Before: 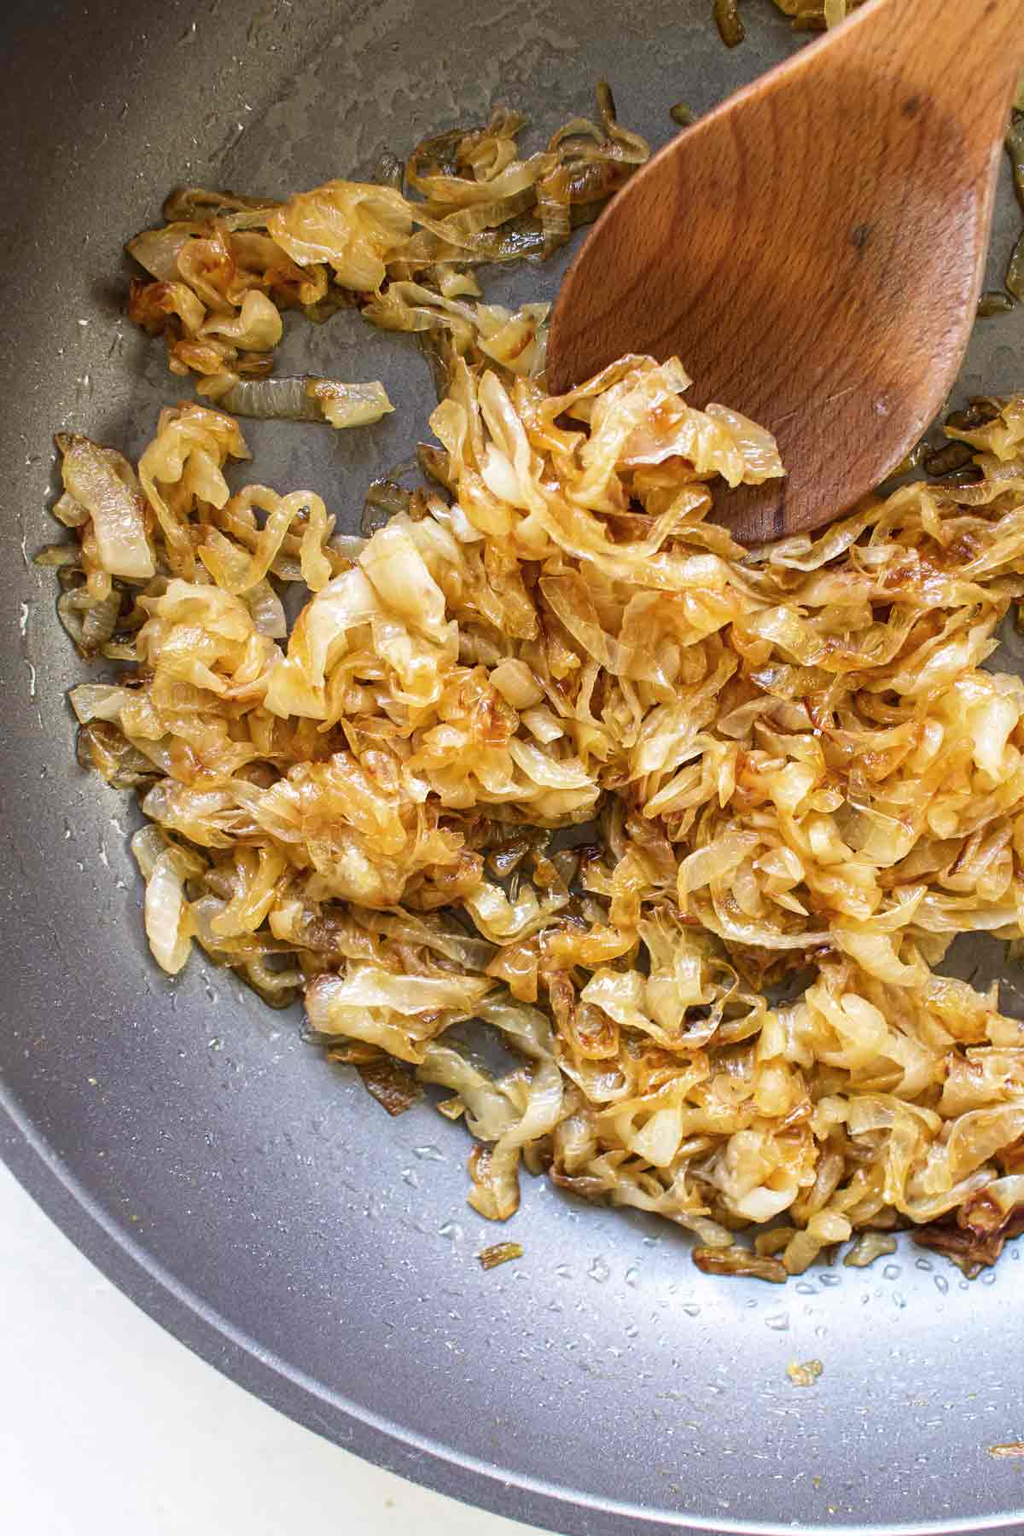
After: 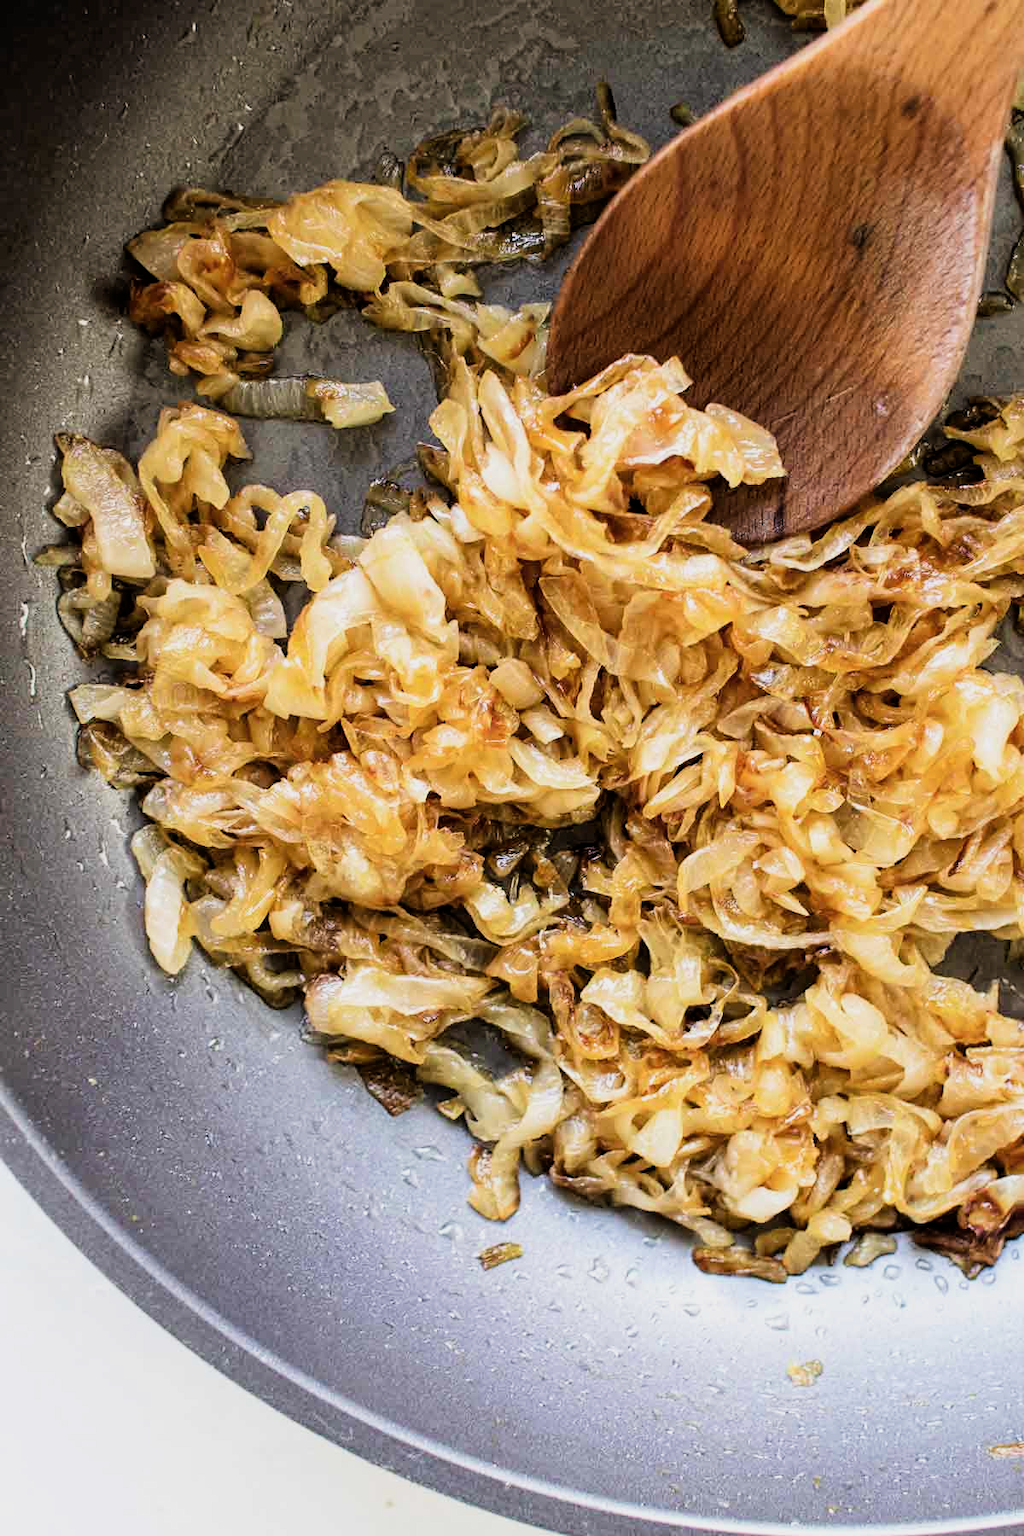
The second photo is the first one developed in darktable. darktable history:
filmic rgb: black relative exposure -5.08 EV, white relative exposure 3.5 EV, hardness 3.16, contrast 1.411, highlights saturation mix -28.63%
